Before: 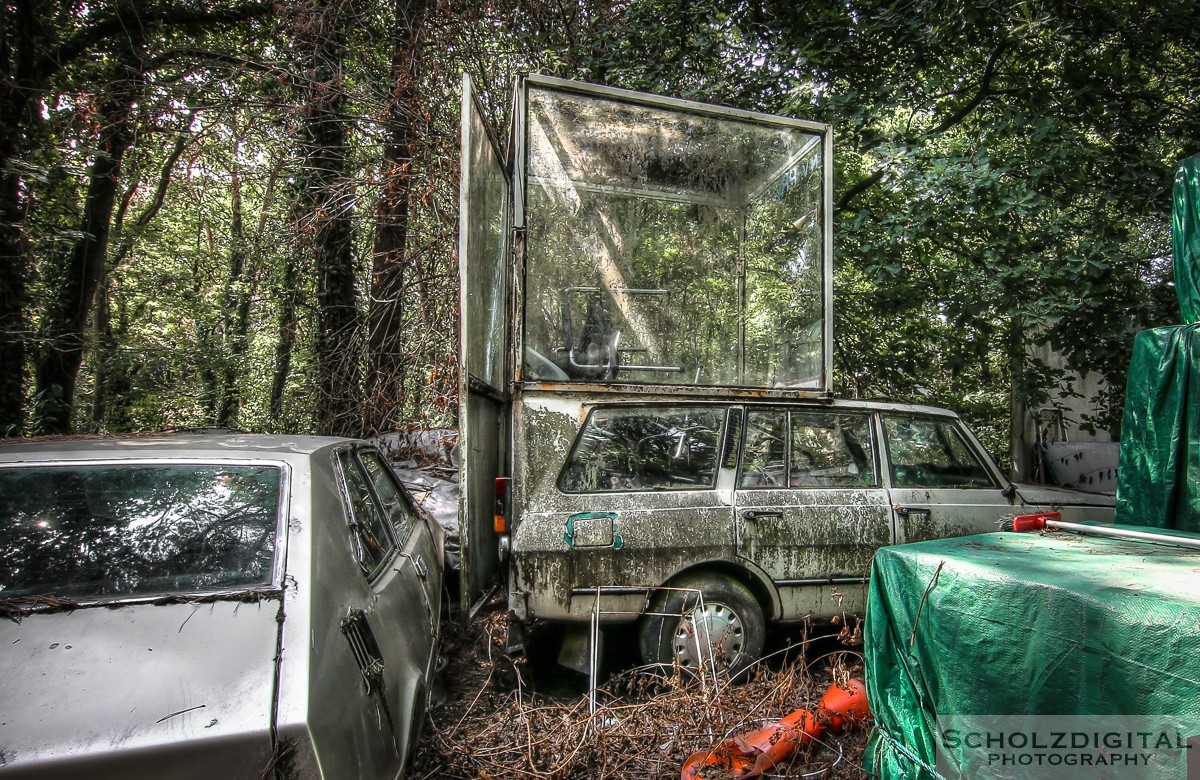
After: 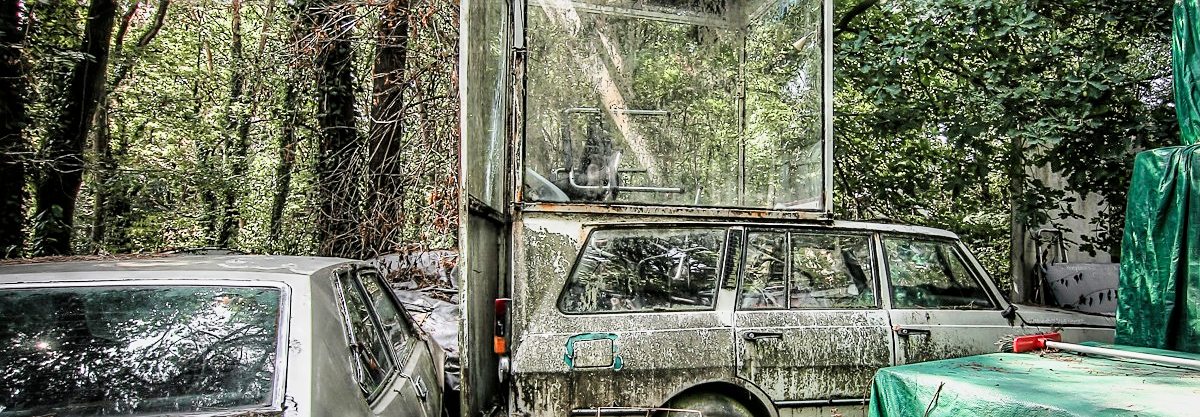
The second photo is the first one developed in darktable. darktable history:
filmic rgb: black relative exposure -7.65 EV, white relative exposure 4.56 EV, hardness 3.61
exposure: black level correction 0.001, exposure 1.05 EV, compensate exposure bias true, compensate highlight preservation false
sharpen: on, module defaults
crop and rotate: top 23.043%, bottom 23.437%
